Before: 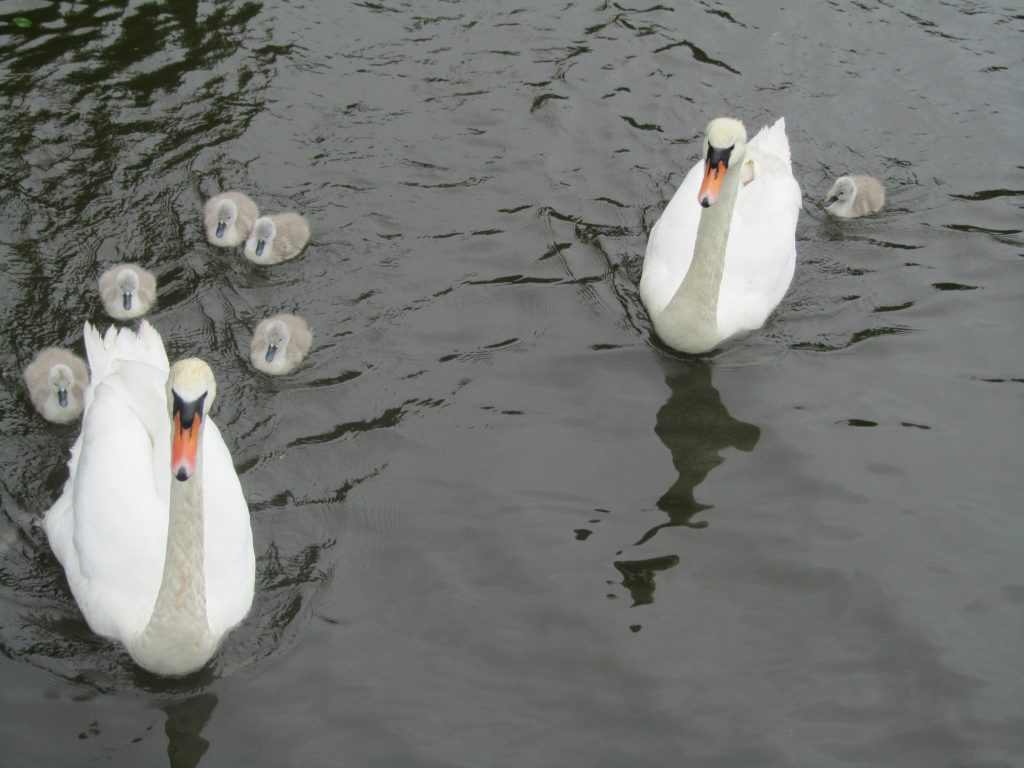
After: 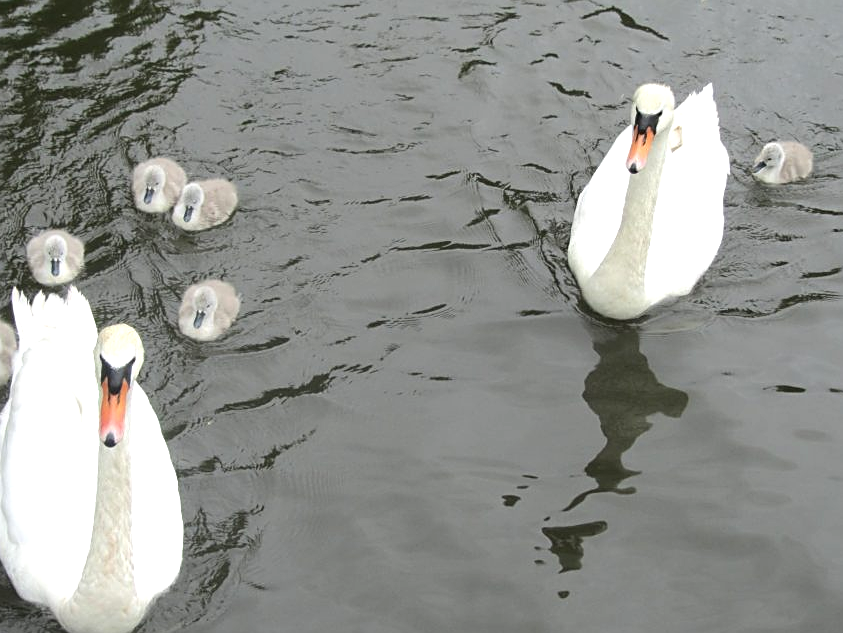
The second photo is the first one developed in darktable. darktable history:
crop and rotate: left 7.057%, top 4.464%, right 10.601%, bottom 13.106%
contrast brightness saturation: saturation -0.094
sharpen: on, module defaults
exposure: exposure 0.6 EV, compensate highlight preservation false
